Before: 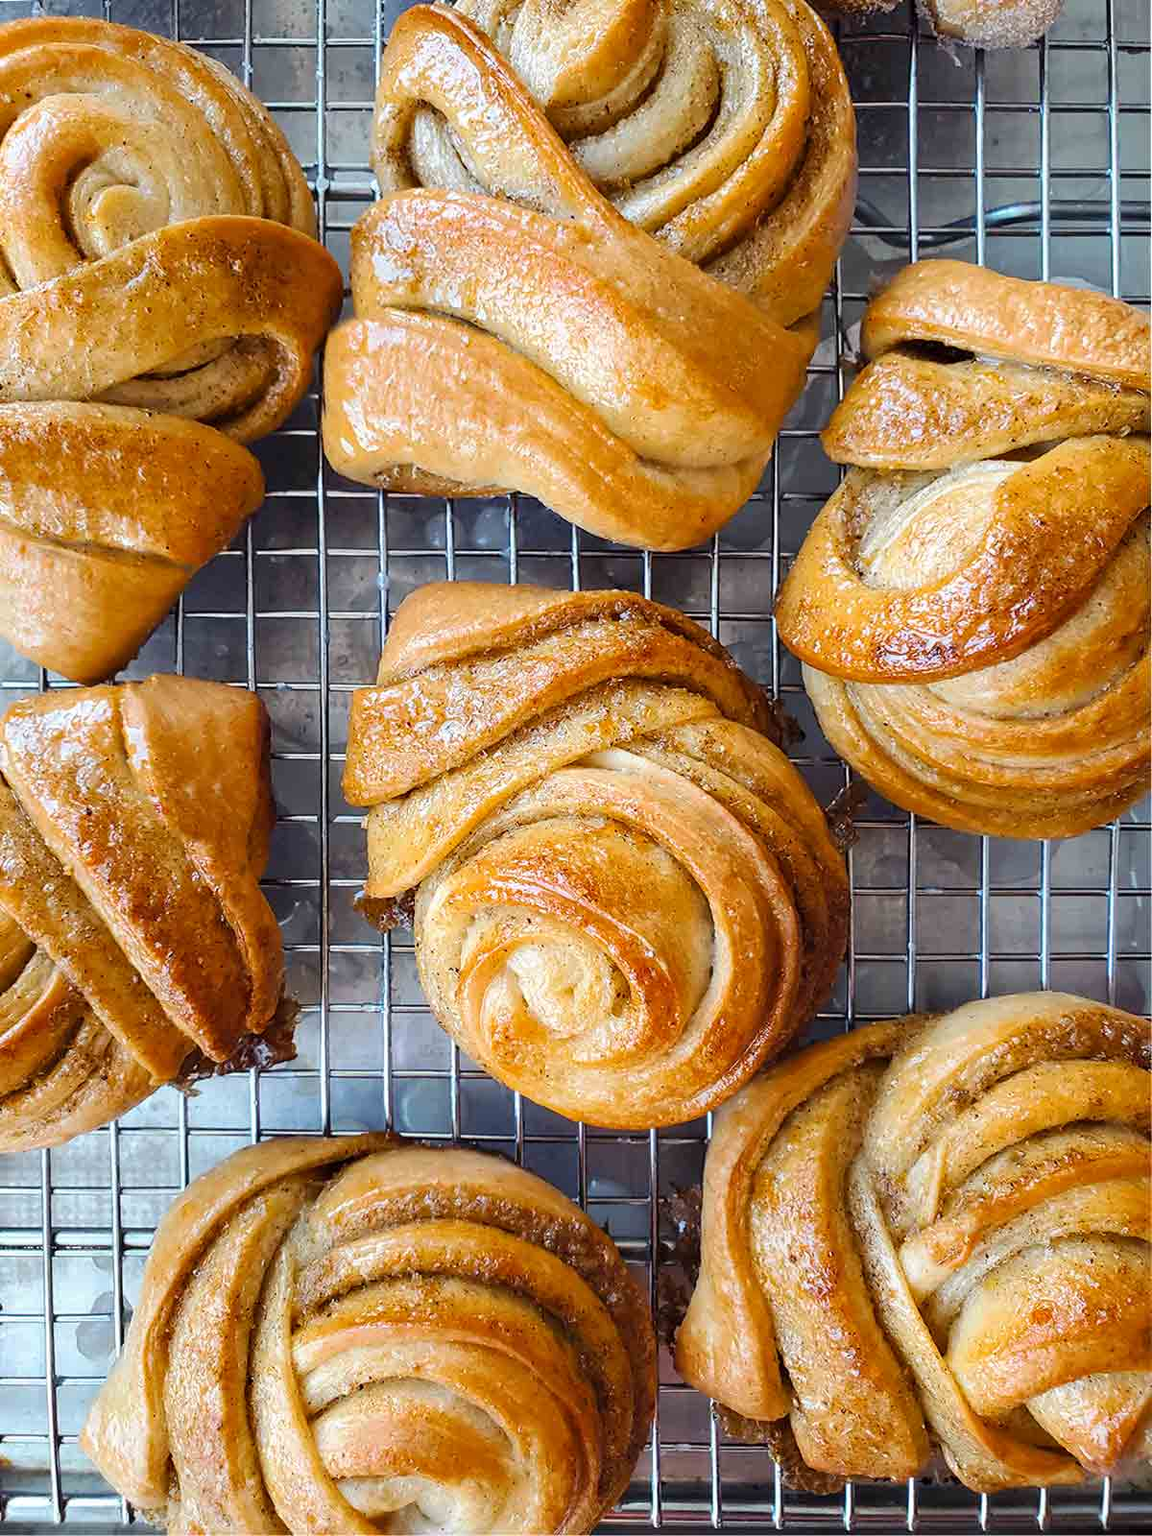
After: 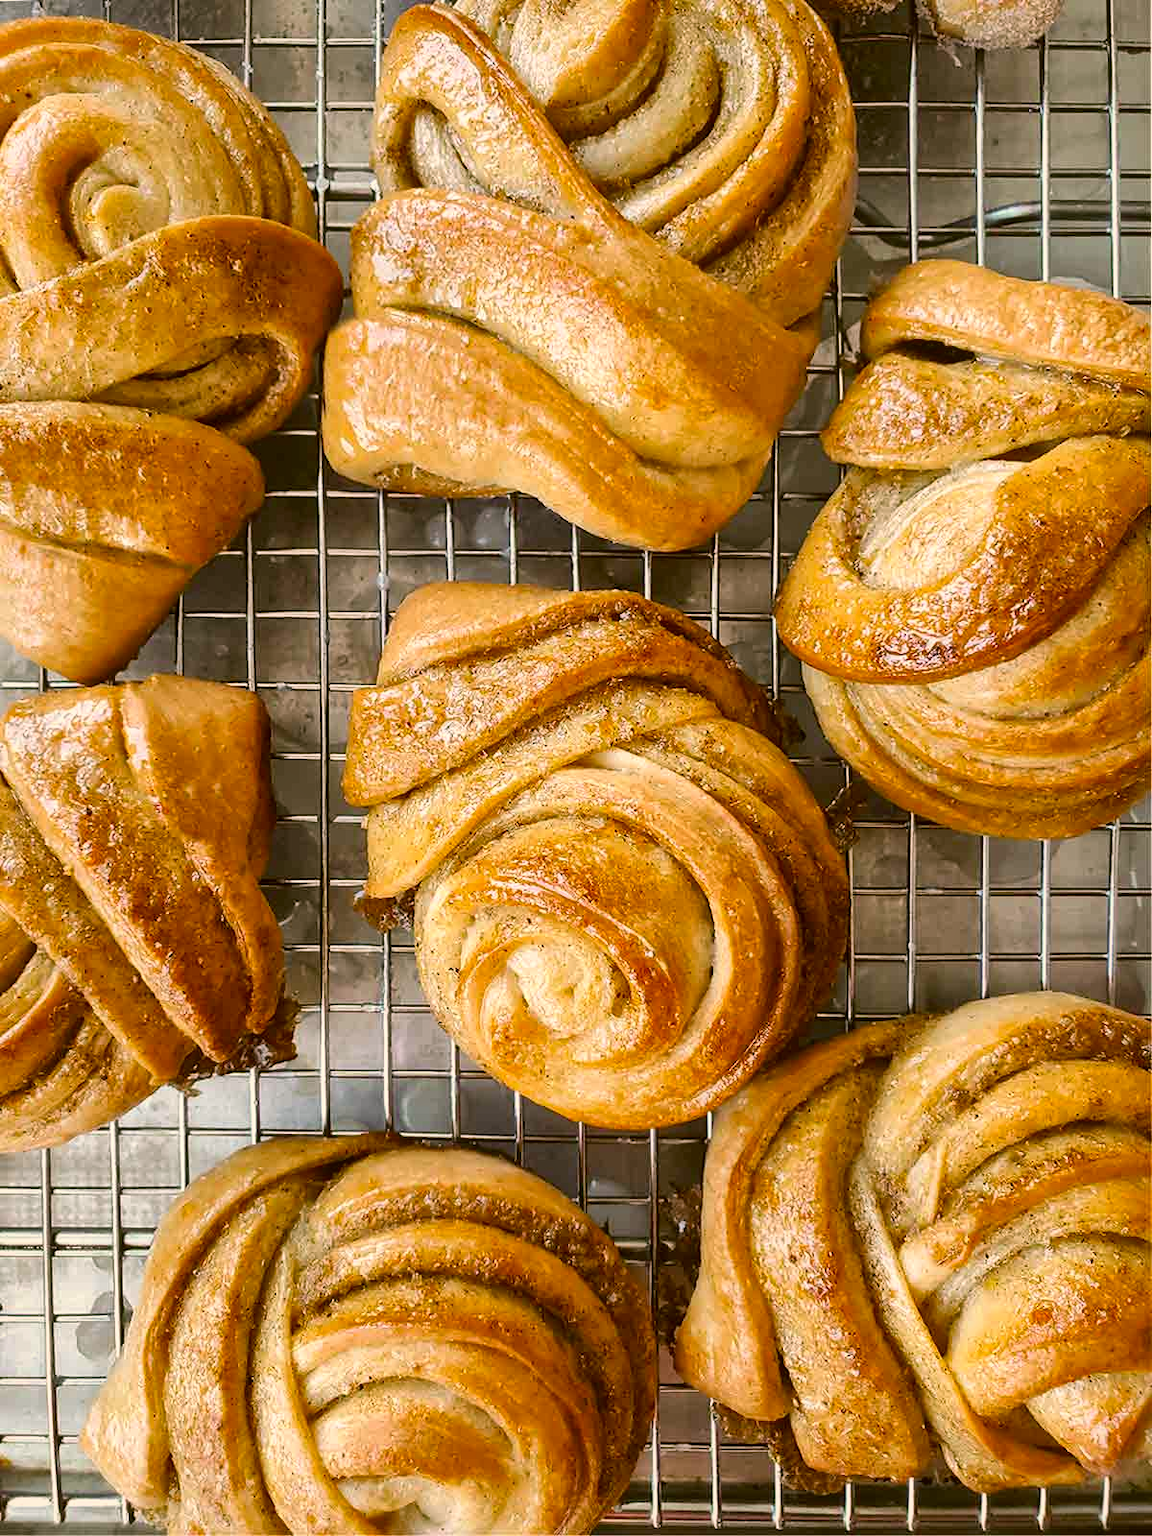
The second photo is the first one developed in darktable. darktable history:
local contrast: mode bilateral grid, contrast 20, coarseness 50, detail 150%, midtone range 0.2
color correction: highlights a* 8.98, highlights b* 15.09, shadows a* -0.49, shadows b* 26.52
contrast brightness saturation: contrast -0.1, saturation -0.1
